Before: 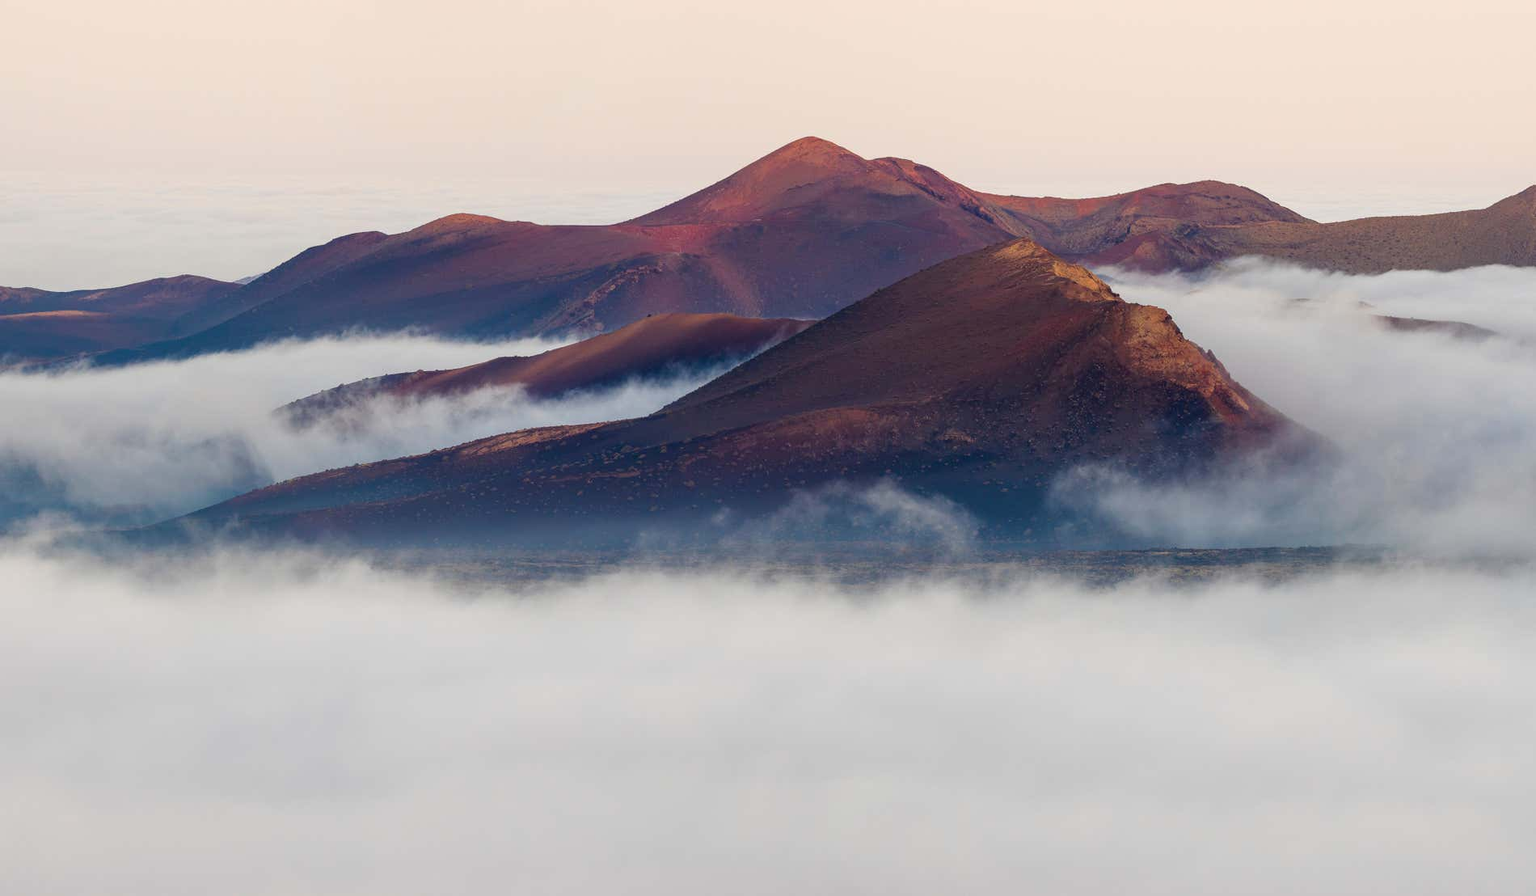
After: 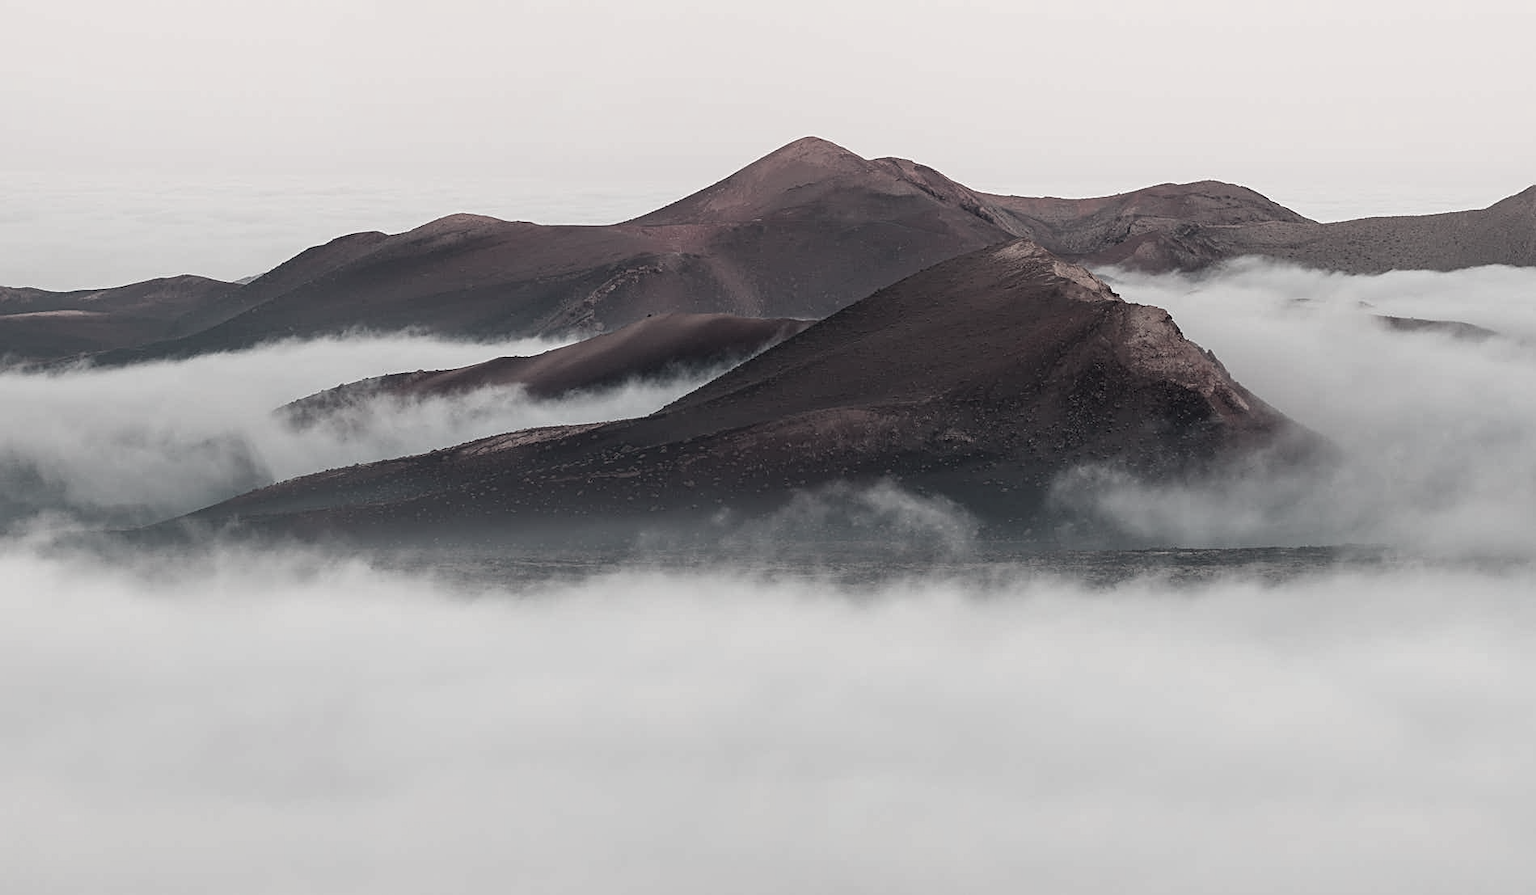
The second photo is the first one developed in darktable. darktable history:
color contrast: green-magenta contrast 0.3, blue-yellow contrast 0.15
sharpen: on, module defaults
